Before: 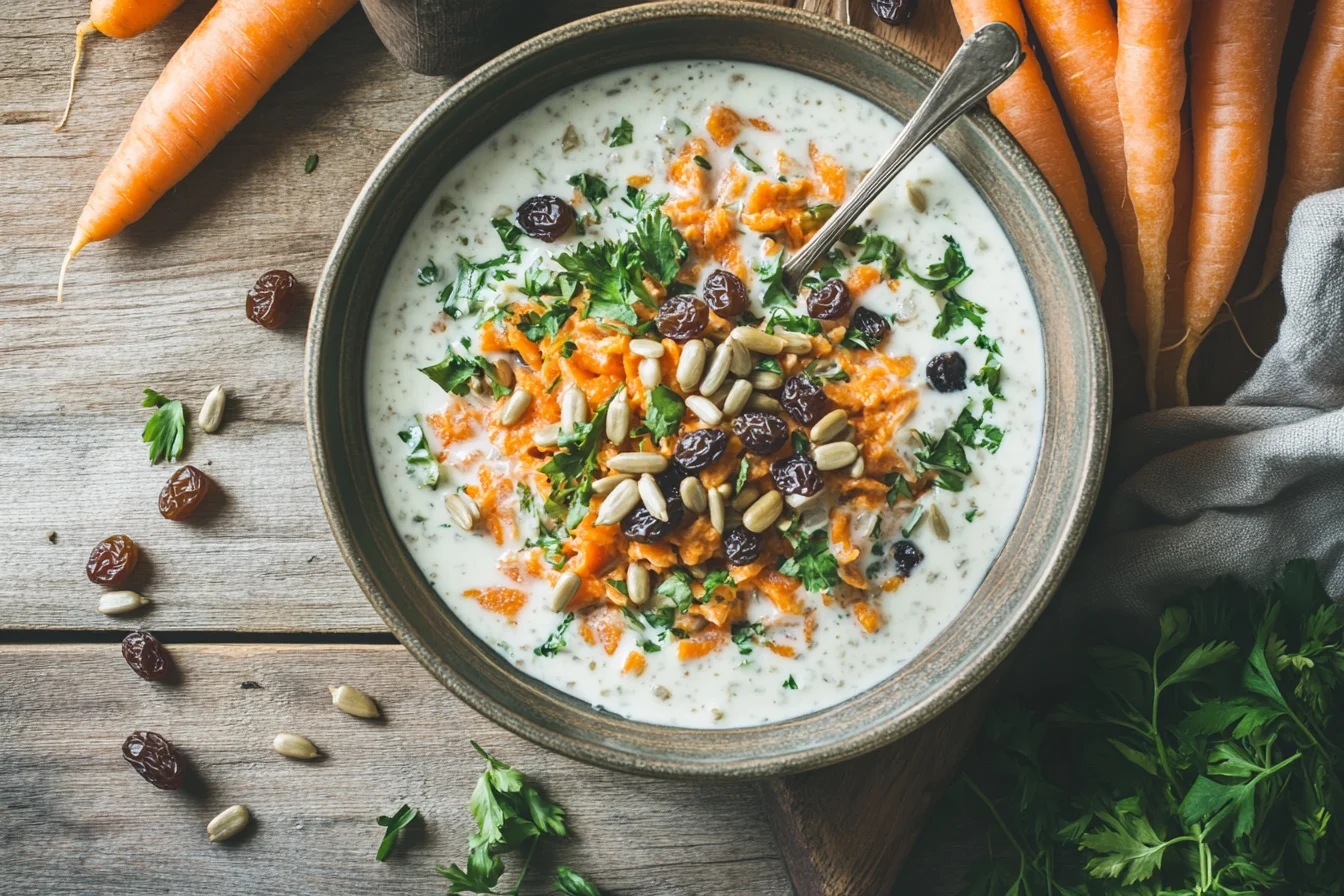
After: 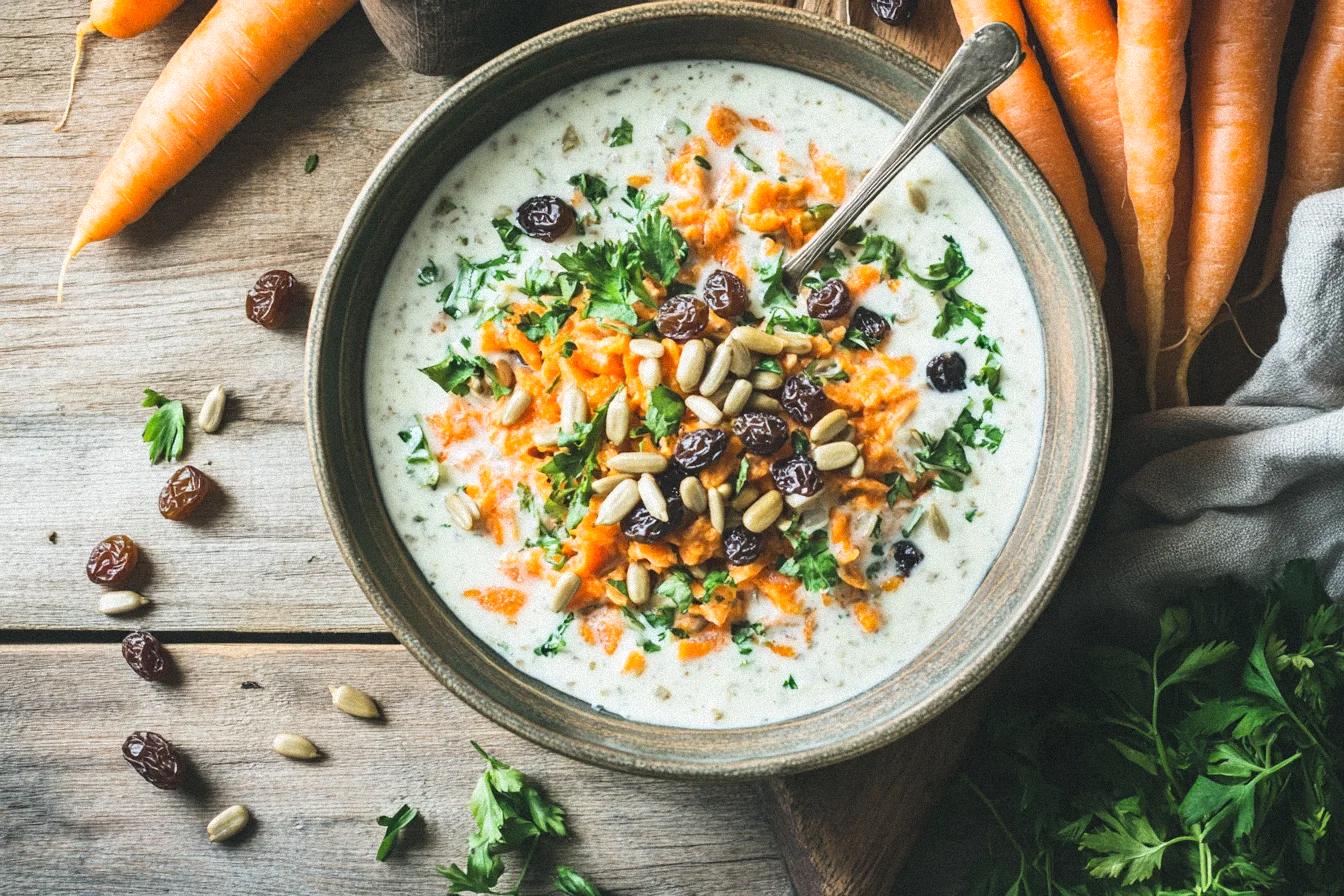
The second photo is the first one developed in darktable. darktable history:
grain: mid-tones bias 0%
tone curve: curves: ch0 [(0, 0) (0.004, 0.001) (0.133, 0.112) (0.325, 0.362) (0.832, 0.893) (1, 1)], color space Lab, linked channels, preserve colors none
